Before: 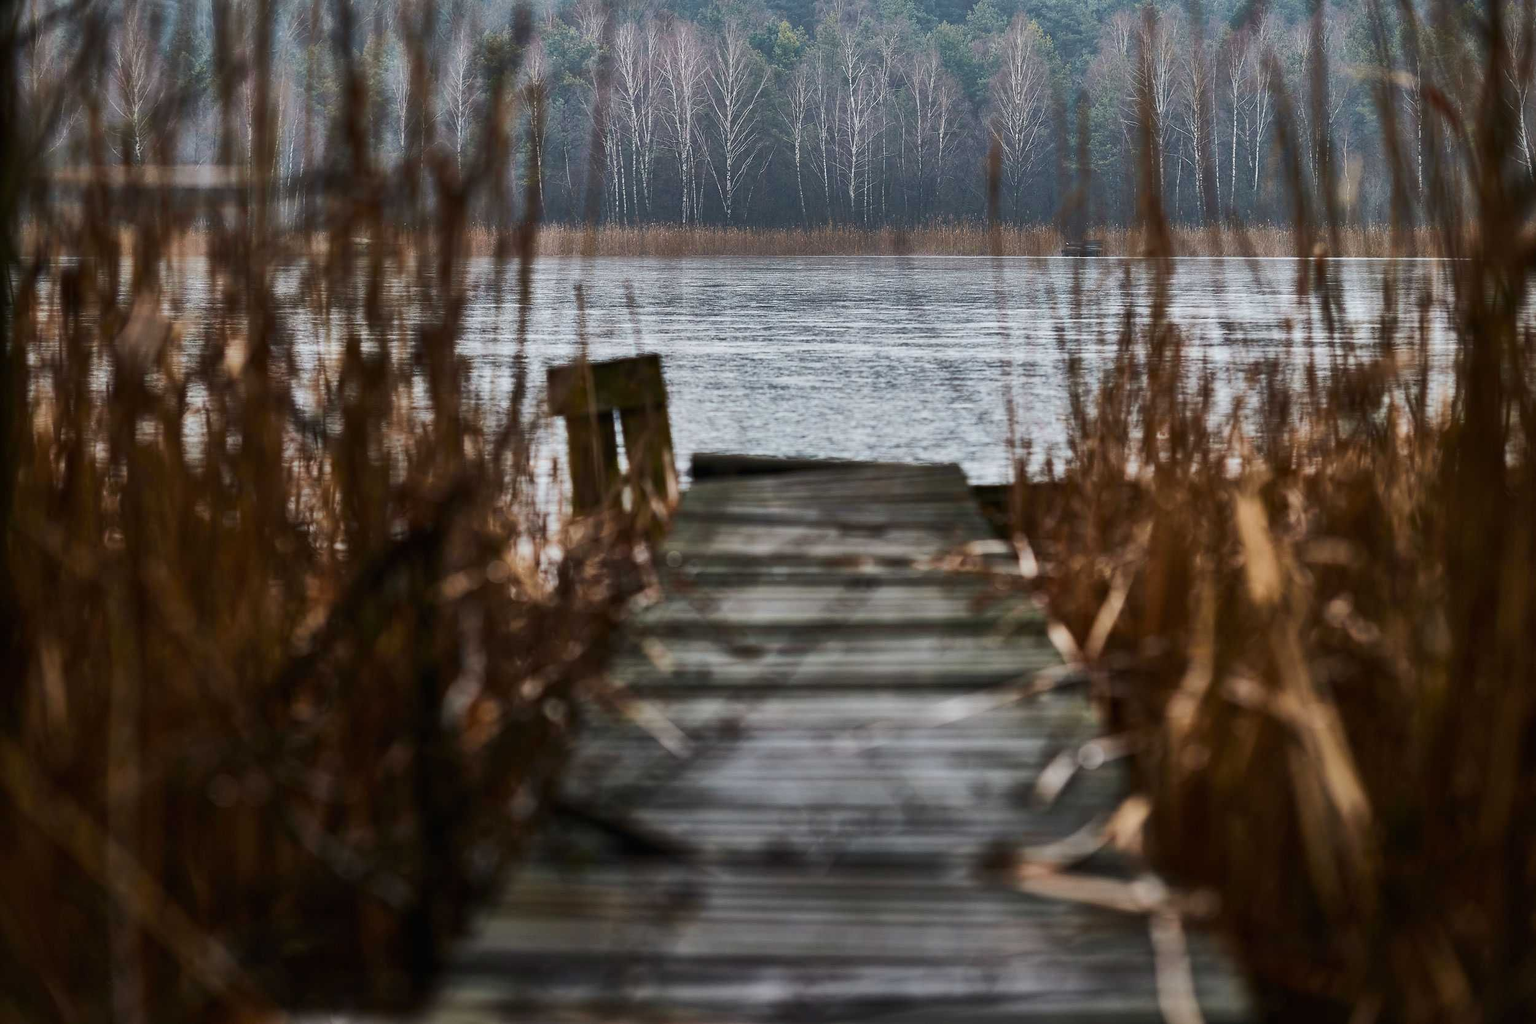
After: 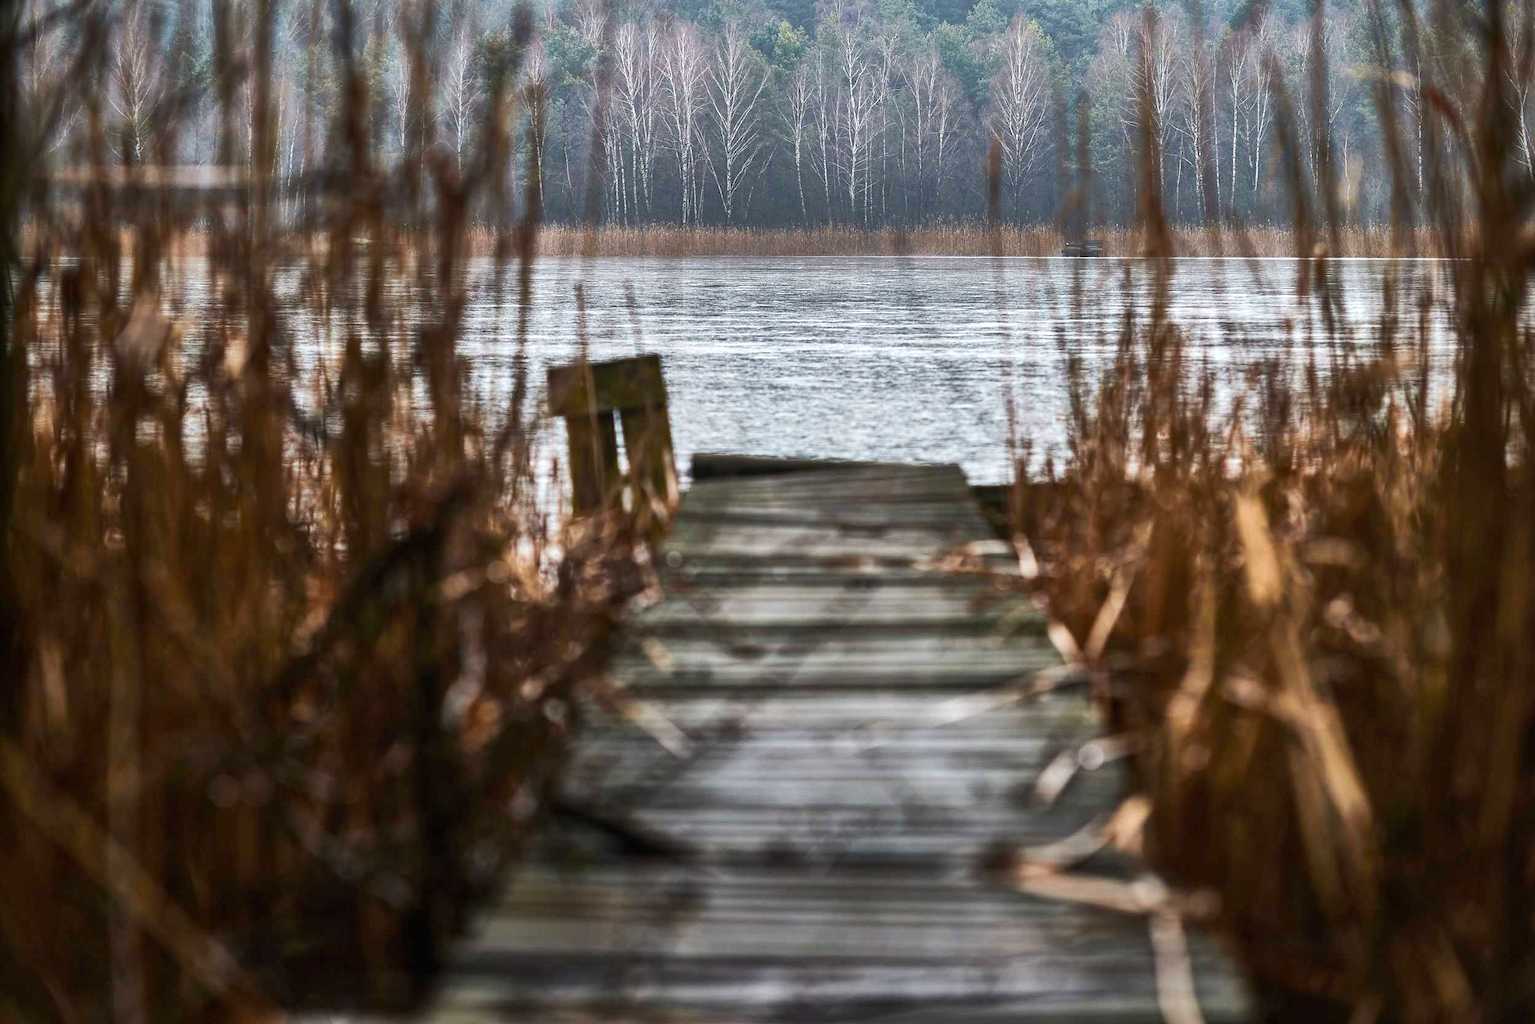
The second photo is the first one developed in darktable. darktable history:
exposure: exposure 0.556 EV, compensate highlight preservation false
local contrast: detail 110%
